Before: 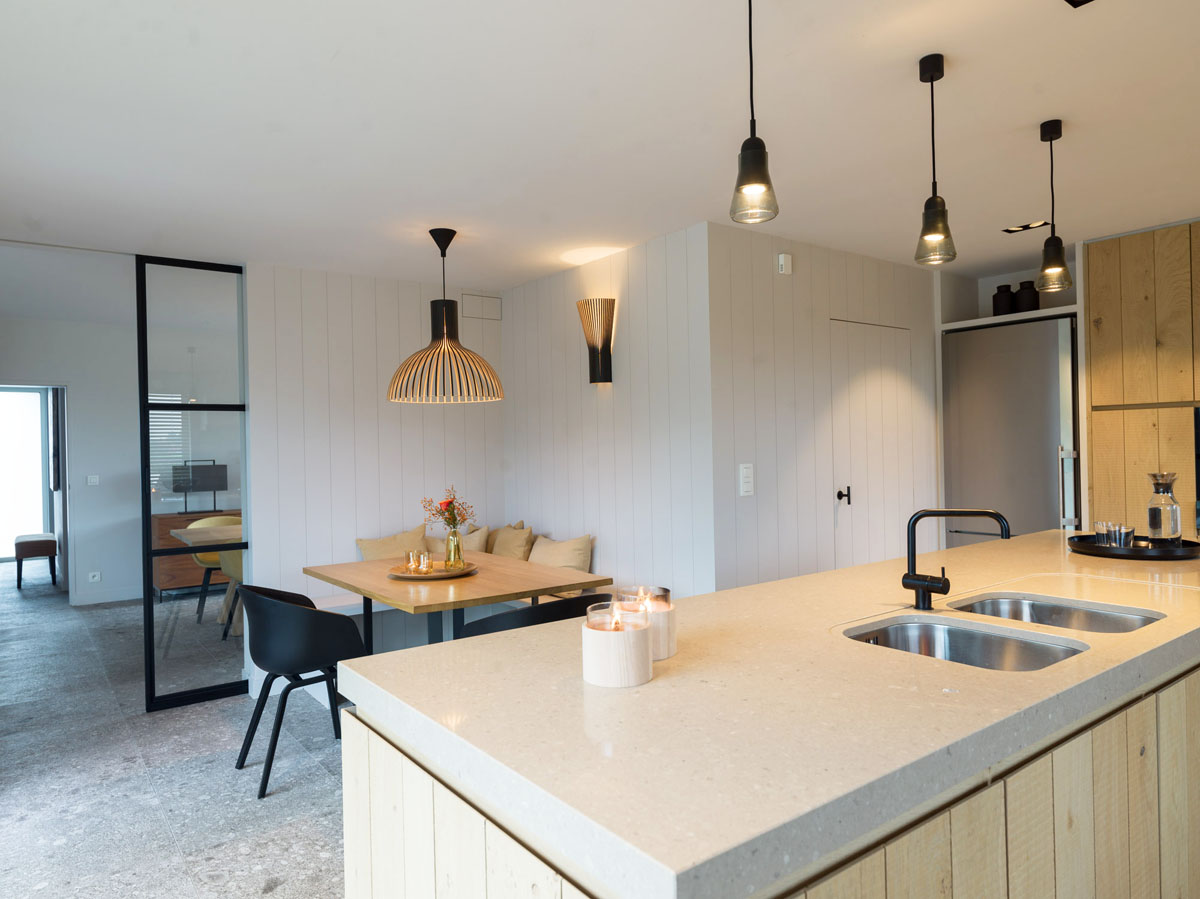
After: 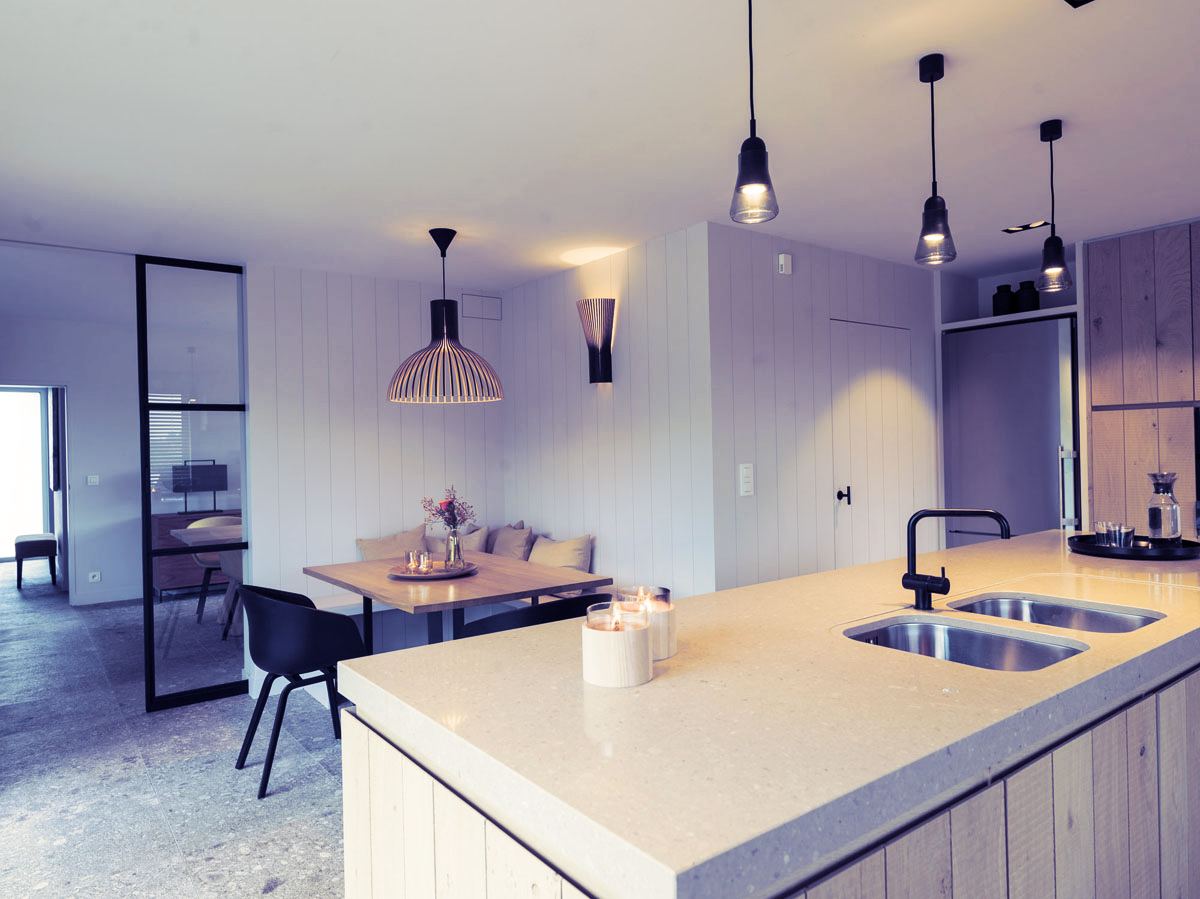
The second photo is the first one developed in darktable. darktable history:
split-toning: shadows › hue 242.67°, shadows › saturation 0.733, highlights › hue 45.33°, highlights › saturation 0.667, balance -53.304, compress 21.15%
